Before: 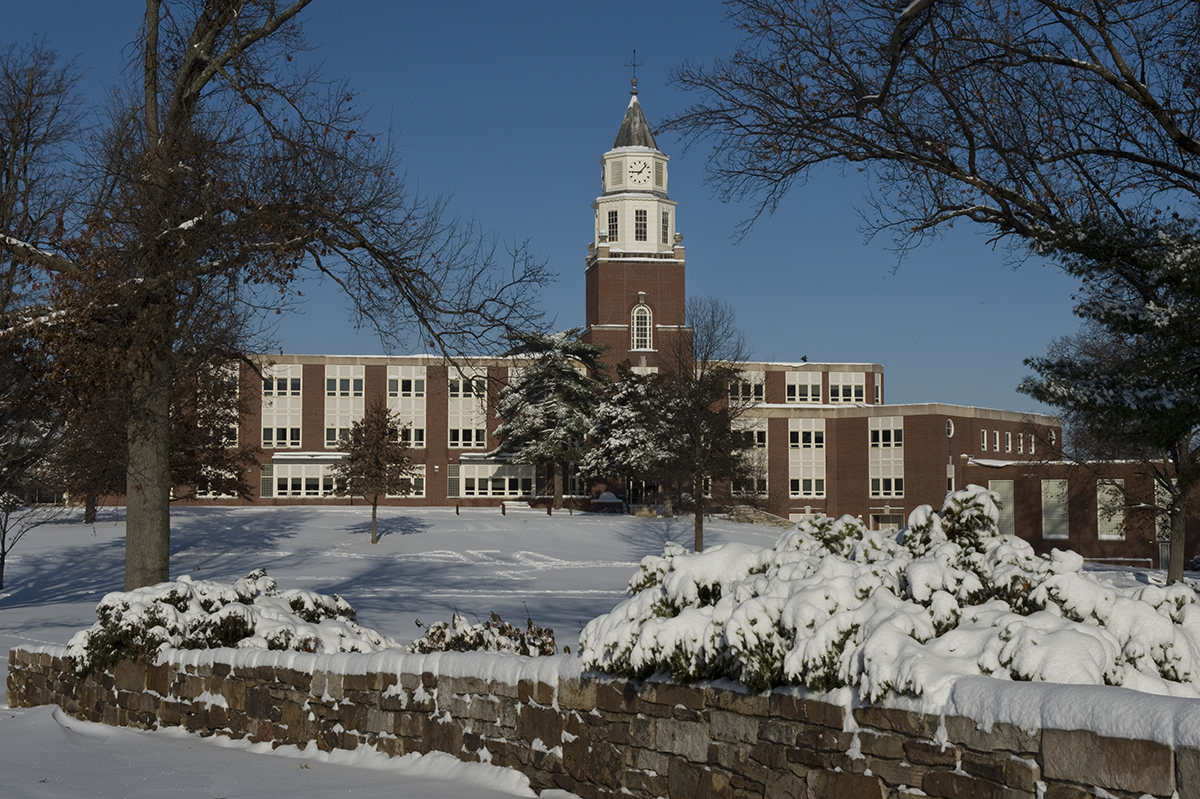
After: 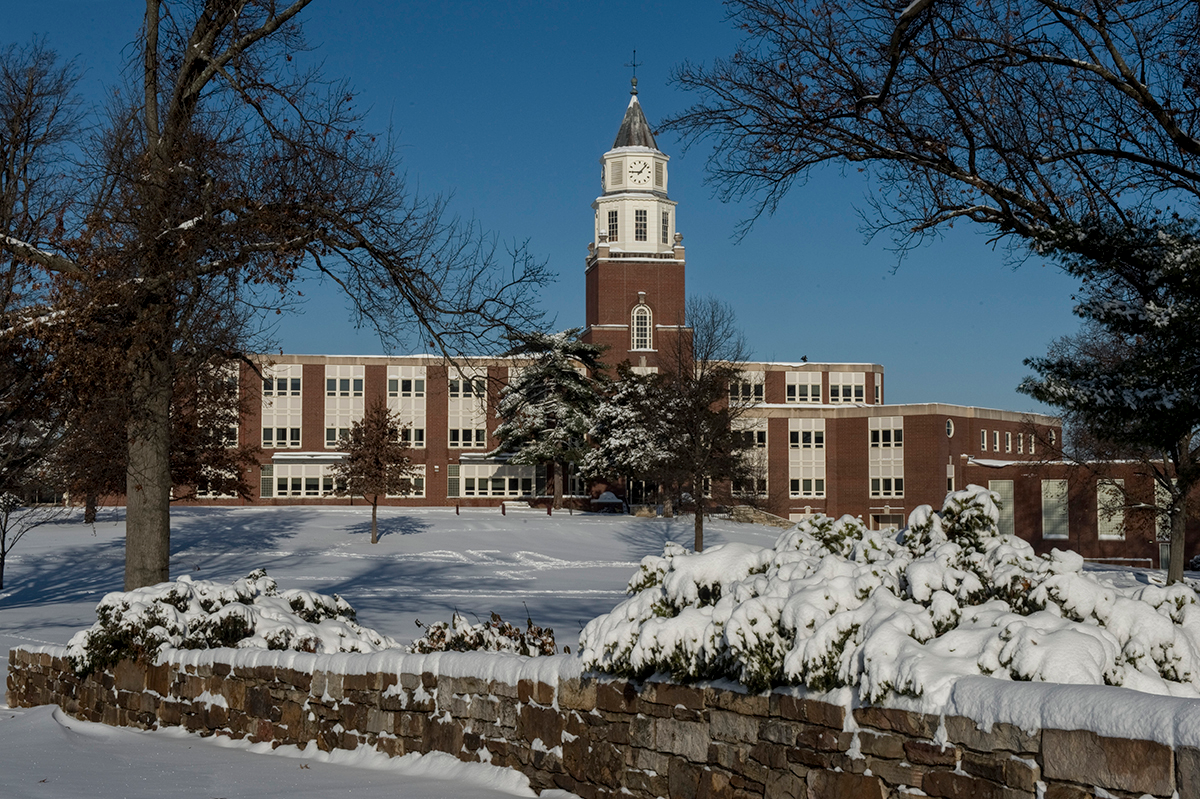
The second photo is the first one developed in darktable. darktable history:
color correction: highlights a* 0.003, highlights b* -0.283
local contrast: on, module defaults
